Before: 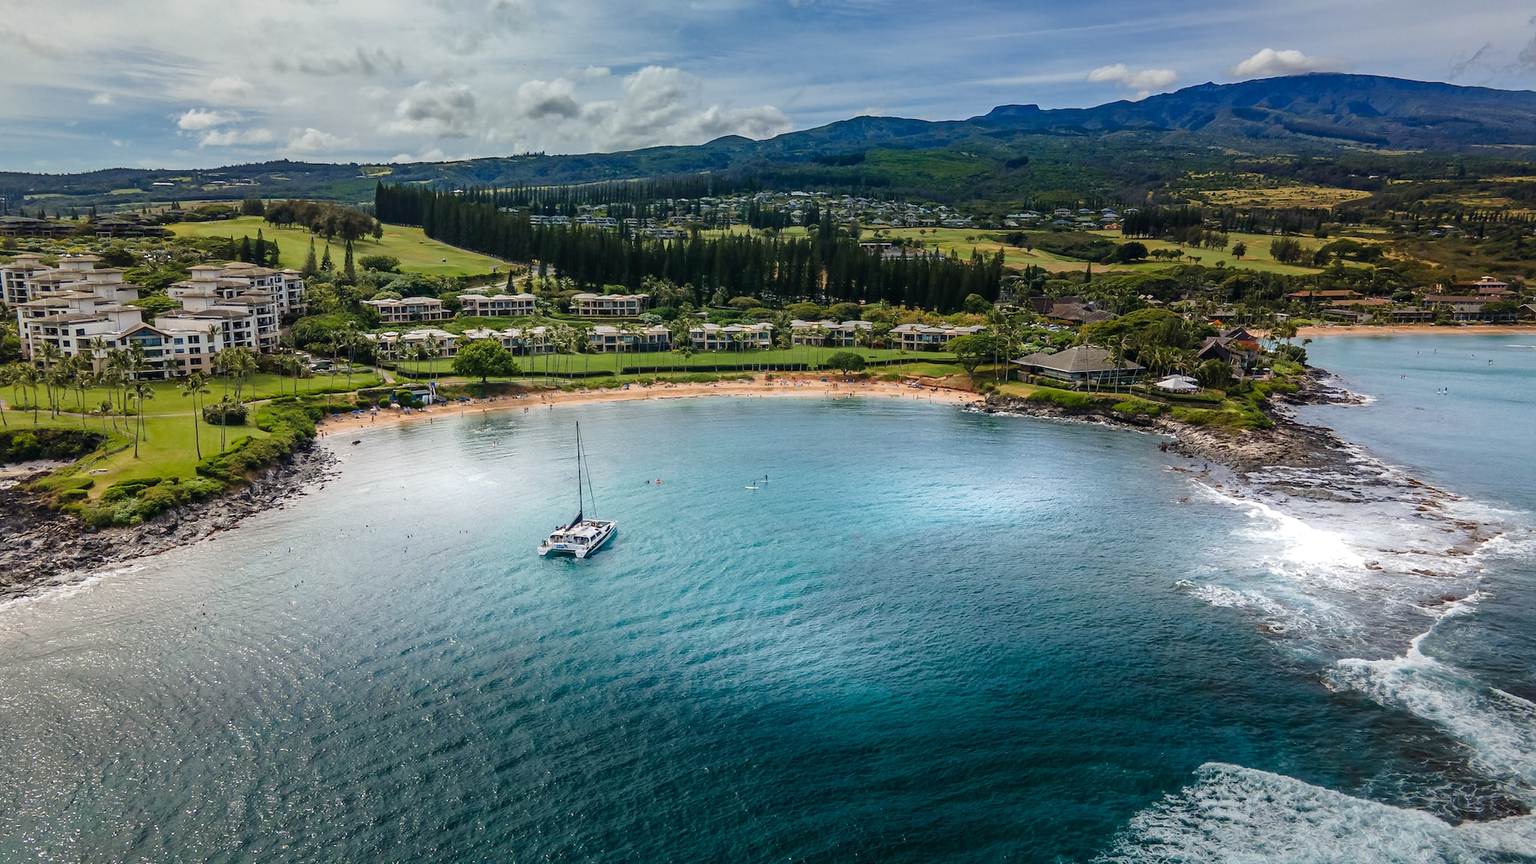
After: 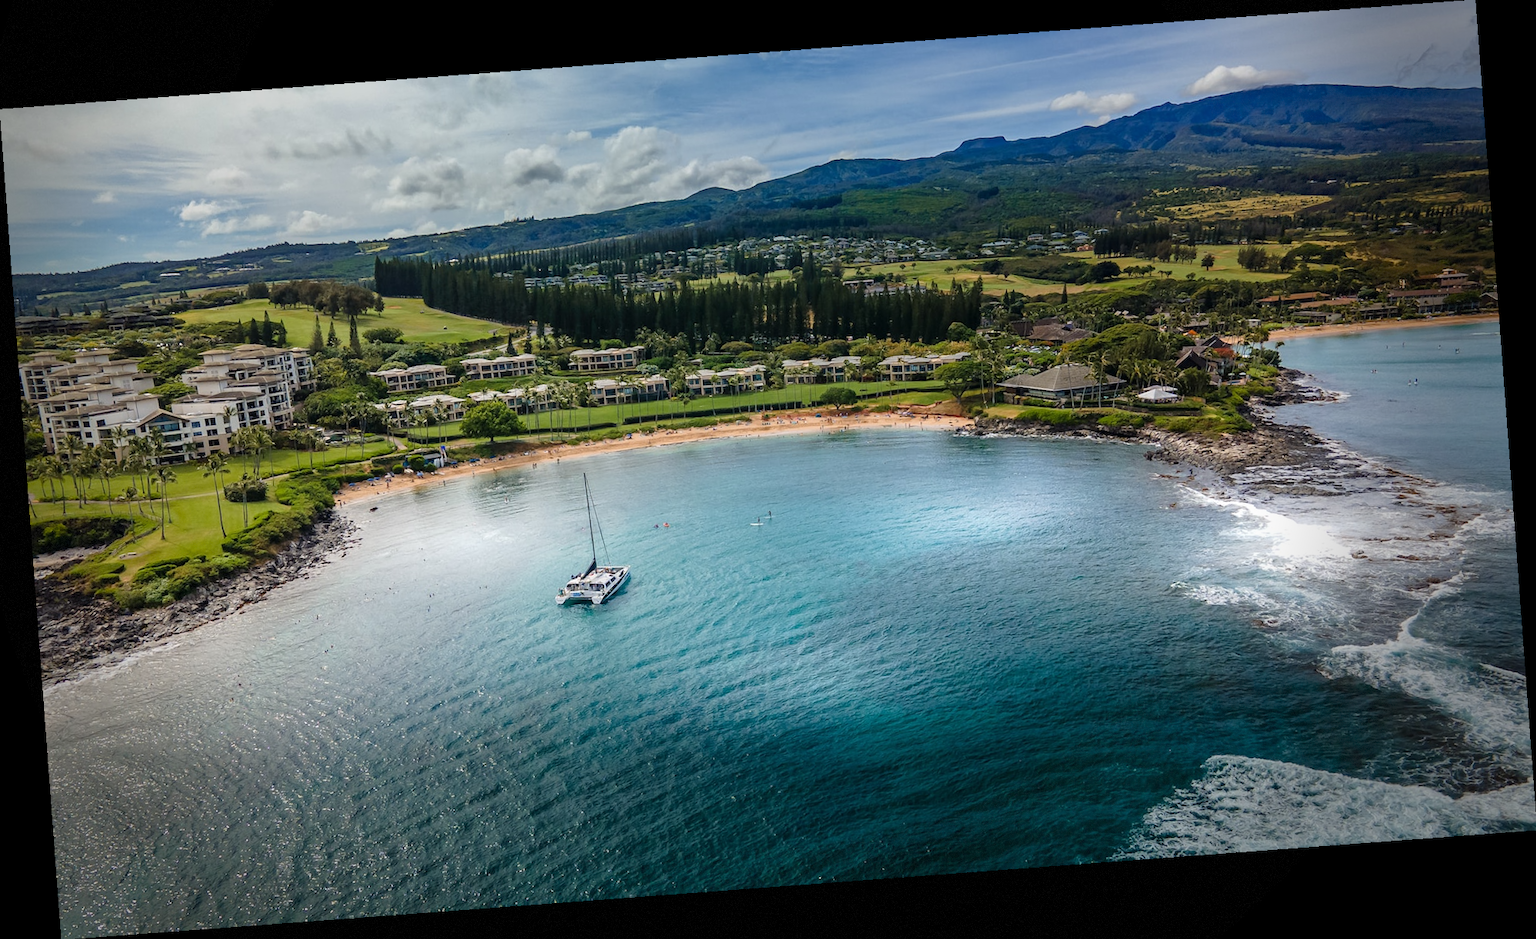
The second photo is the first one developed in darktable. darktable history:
rotate and perspective: rotation -4.25°, automatic cropping off
vignetting: fall-off start 68.33%, fall-off radius 30%, saturation 0.042, center (-0.066, -0.311), width/height ratio 0.992, shape 0.85, dithering 8-bit output
